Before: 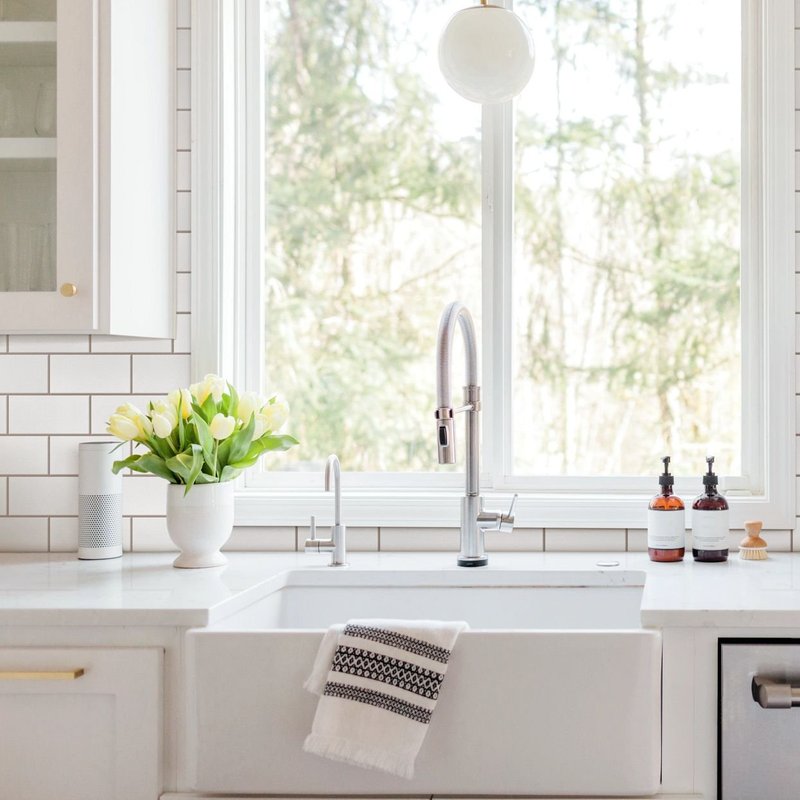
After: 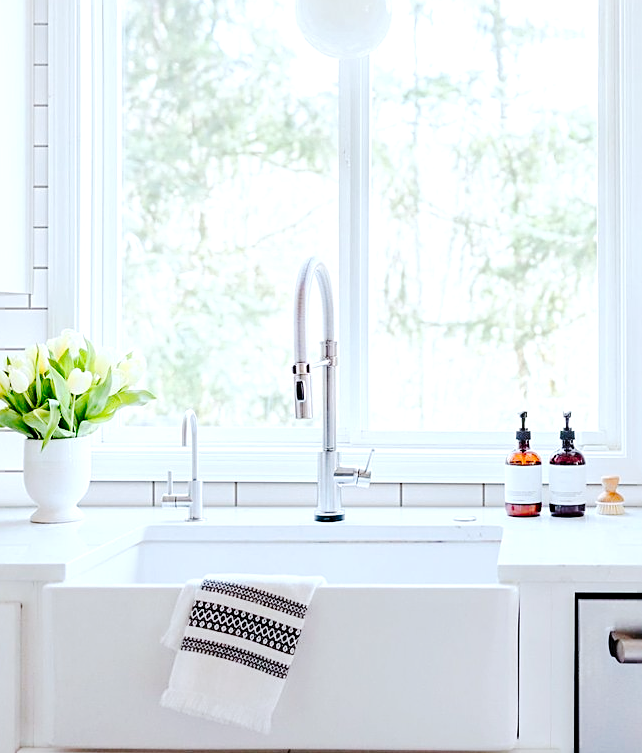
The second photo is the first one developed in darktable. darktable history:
exposure: compensate highlight preservation false
crop and rotate: left 17.959%, top 5.771%, right 1.742%
tone curve: curves: ch0 [(0, 0) (0.003, 0.013) (0.011, 0.016) (0.025, 0.021) (0.044, 0.029) (0.069, 0.039) (0.1, 0.056) (0.136, 0.085) (0.177, 0.14) (0.224, 0.201) (0.277, 0.28) (0.335, 0.372) (0.399, 0.475) (0.468, 0.567) (0.543, 0.643) (0.623, 0.722) (0.709, 0.801) (0.801, 0.859) (0.898, 0.927) (1, 1)], preserve colors none
sharpen: on, module defaults
color calibration: illuminant custom, x 0.368, y 0.373, temperature 4330.32 K
color balance rgb: global offset › luminance -0.51%, perceptual saturation grading › global saturation 27.53%, perceptual saturation grading › highlights -25%, perceptual saturation grading › shadows 25%, perceptual brilliance grading › highlights 6.62%, perceptual brilliance grading › mid-tones 17.07%, perceptual brilliance grading › shadows -5.23%
